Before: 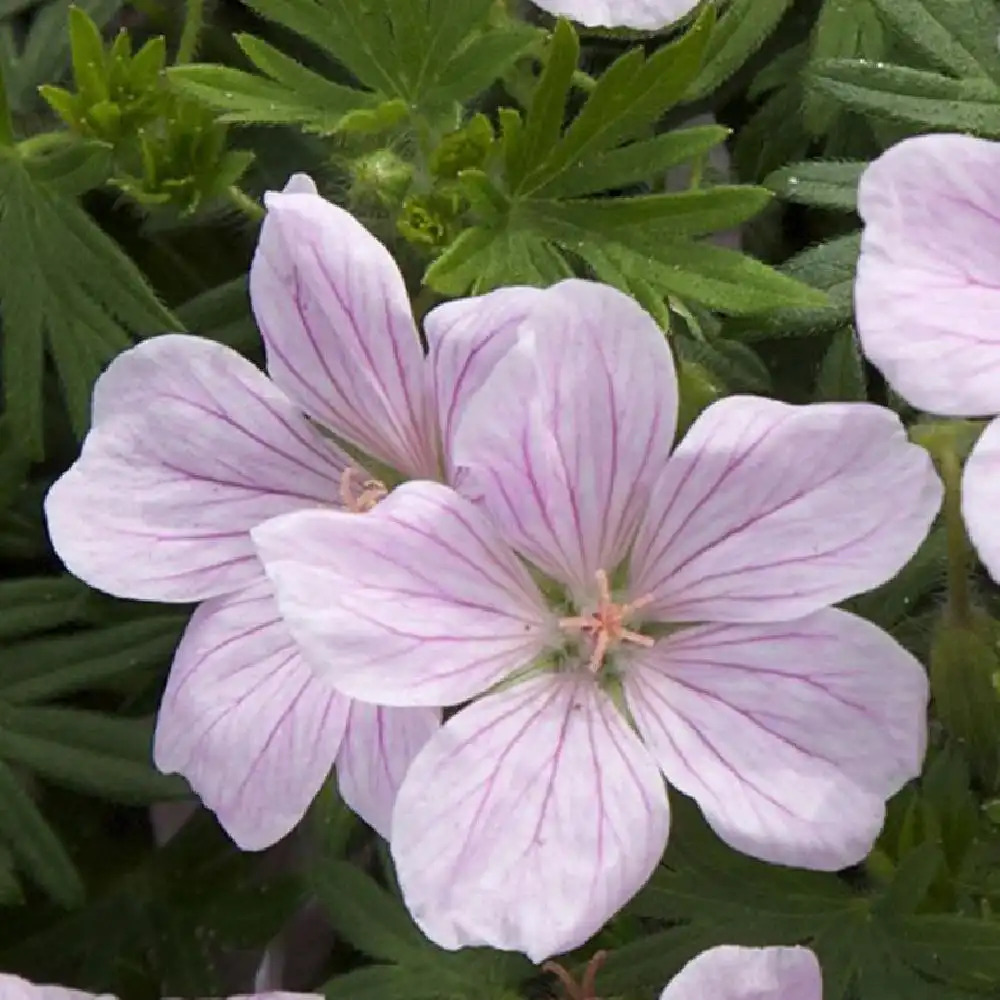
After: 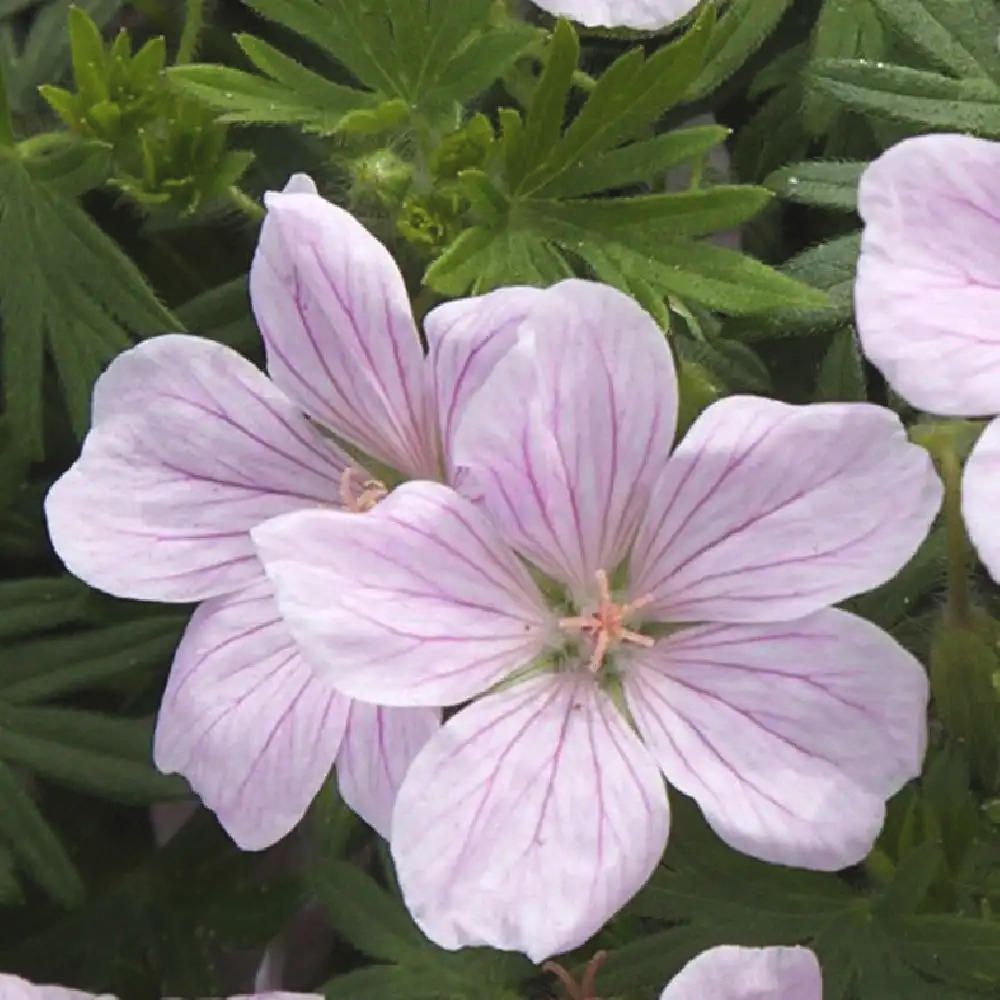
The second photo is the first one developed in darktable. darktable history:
exposure: black level correction -0.007, exposure 0.067 EV, compensate highlight preservation false
